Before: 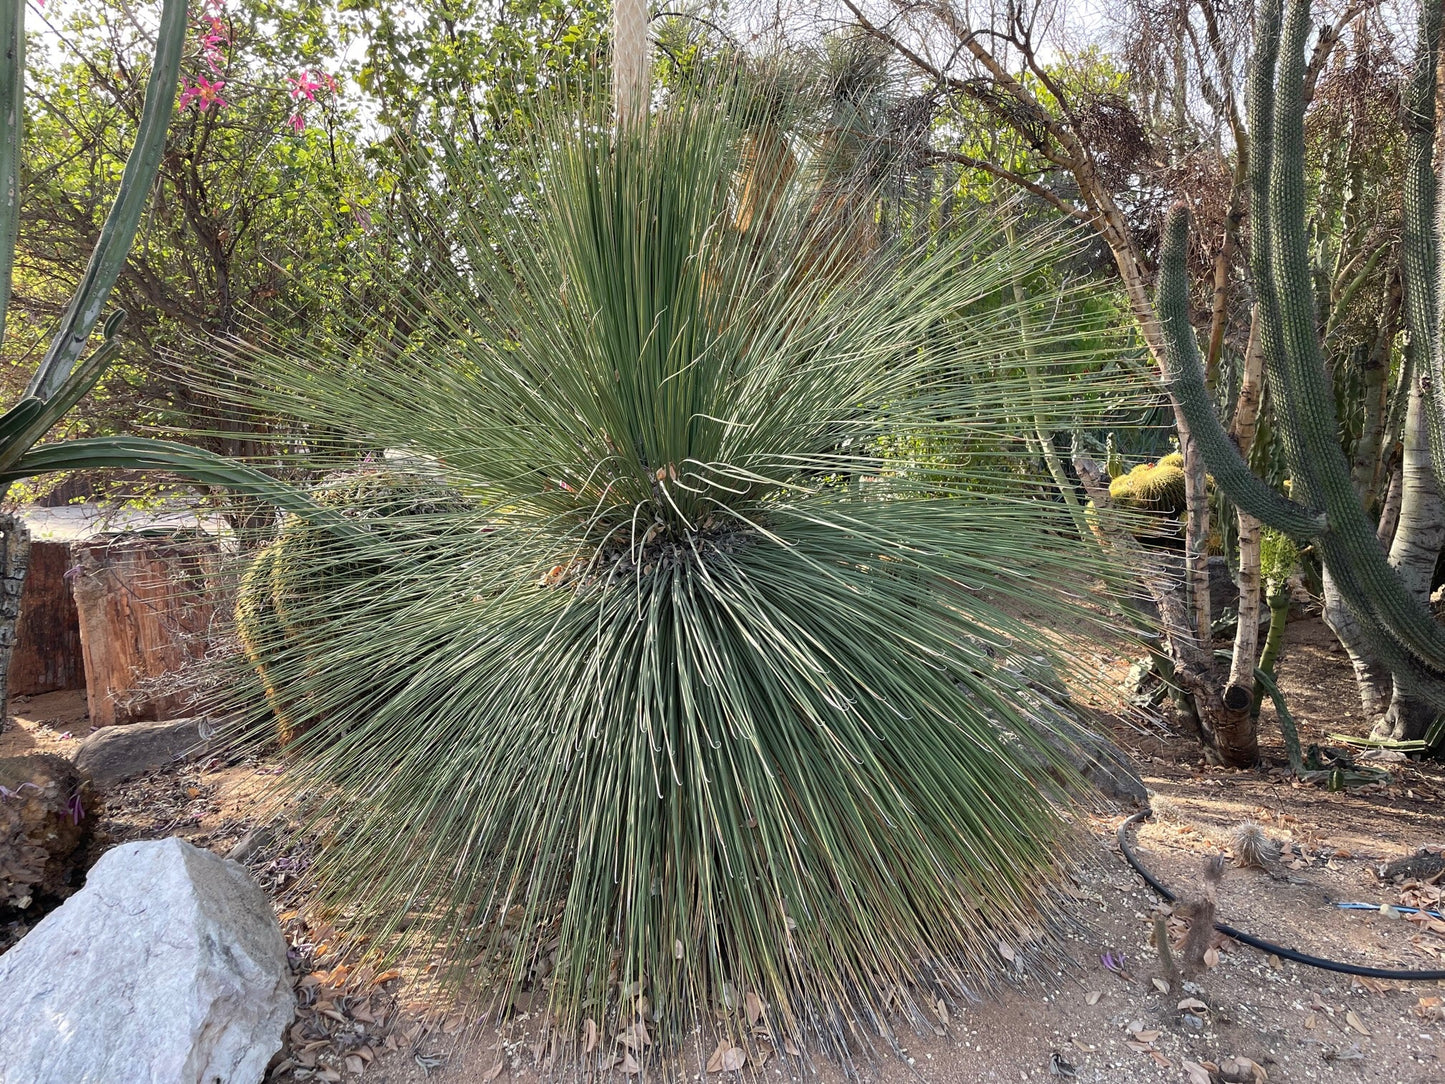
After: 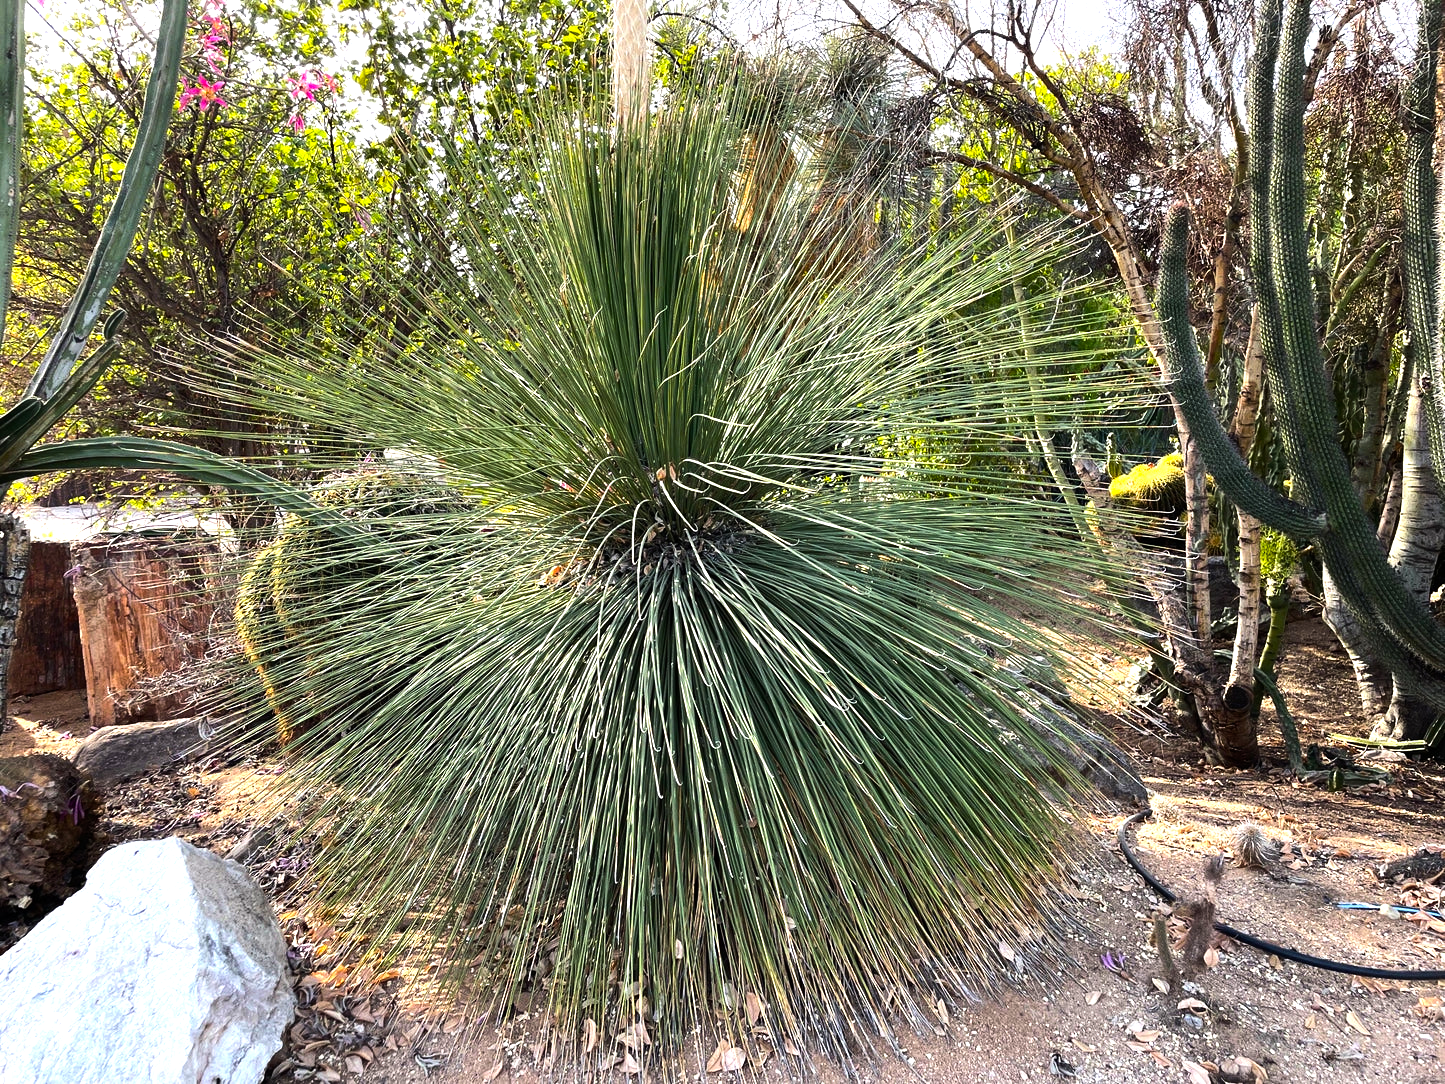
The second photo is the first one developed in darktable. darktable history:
color balance rgb: perceptual saturation grading › global saturation 25%, global vibrance 20%
tone equalizer: -8 EV -1.08 EV, -7 EV -1.01 EV, -6 EV -0.867 EV, -5 EV -0.578 EV, -3 EV 0.578 EV, -2 EV 0.867 EV, -1 EV 1.01 EV, +0 EV 1.08 EV, edges refinement/feathering 500, mask exposure compensation -1.57 EV, preserve details no
